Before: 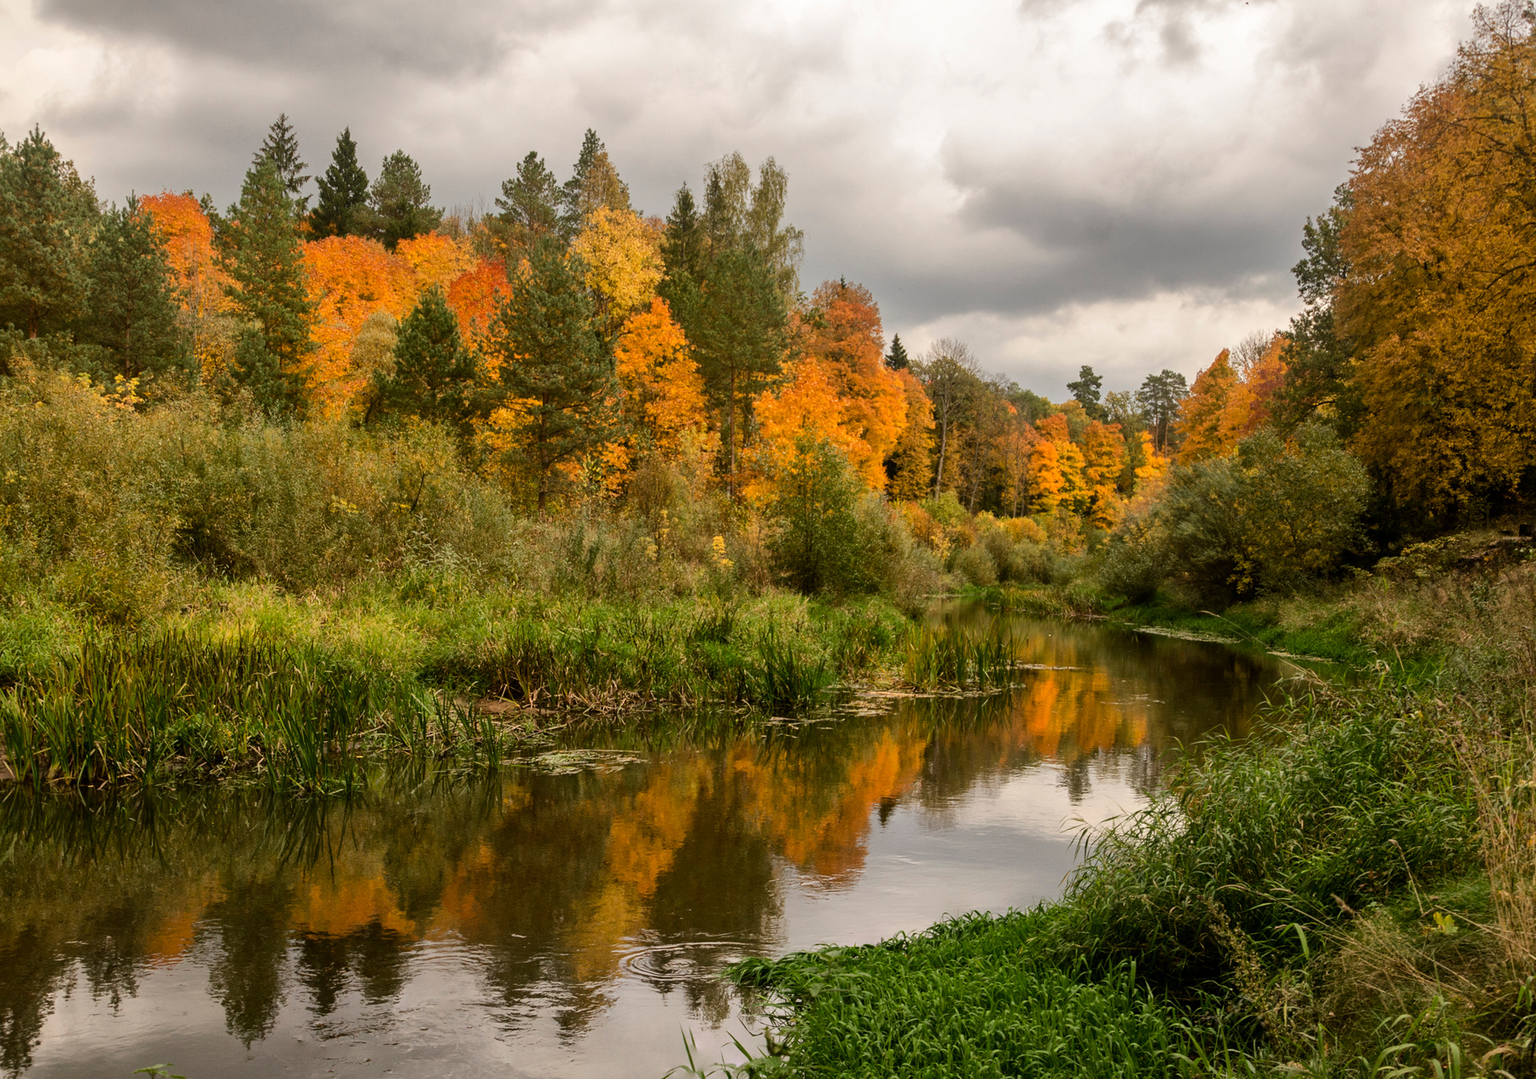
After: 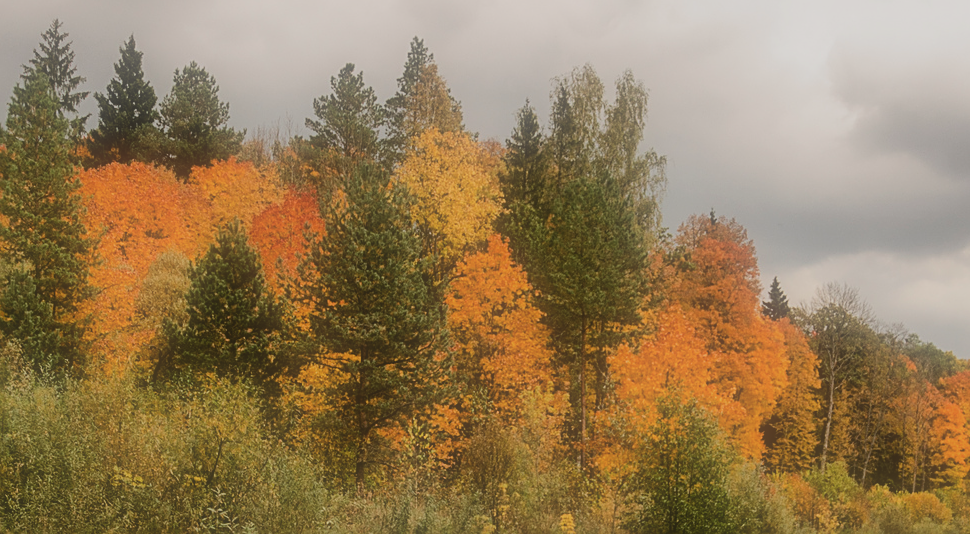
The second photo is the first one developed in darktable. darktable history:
sharpen: on, module defaults
soften: size 60.24%, saturation 65.46%, brightness 0.506 EV, mix 25.7%
filmic rgb: black relative exposure -7.48 EV, white relative exposure 4.83 EV, hardness 3.4, color science v6 (2022)
crop: left 15.306%, top 9.065%, right 30.789%, bottom 48.638%
